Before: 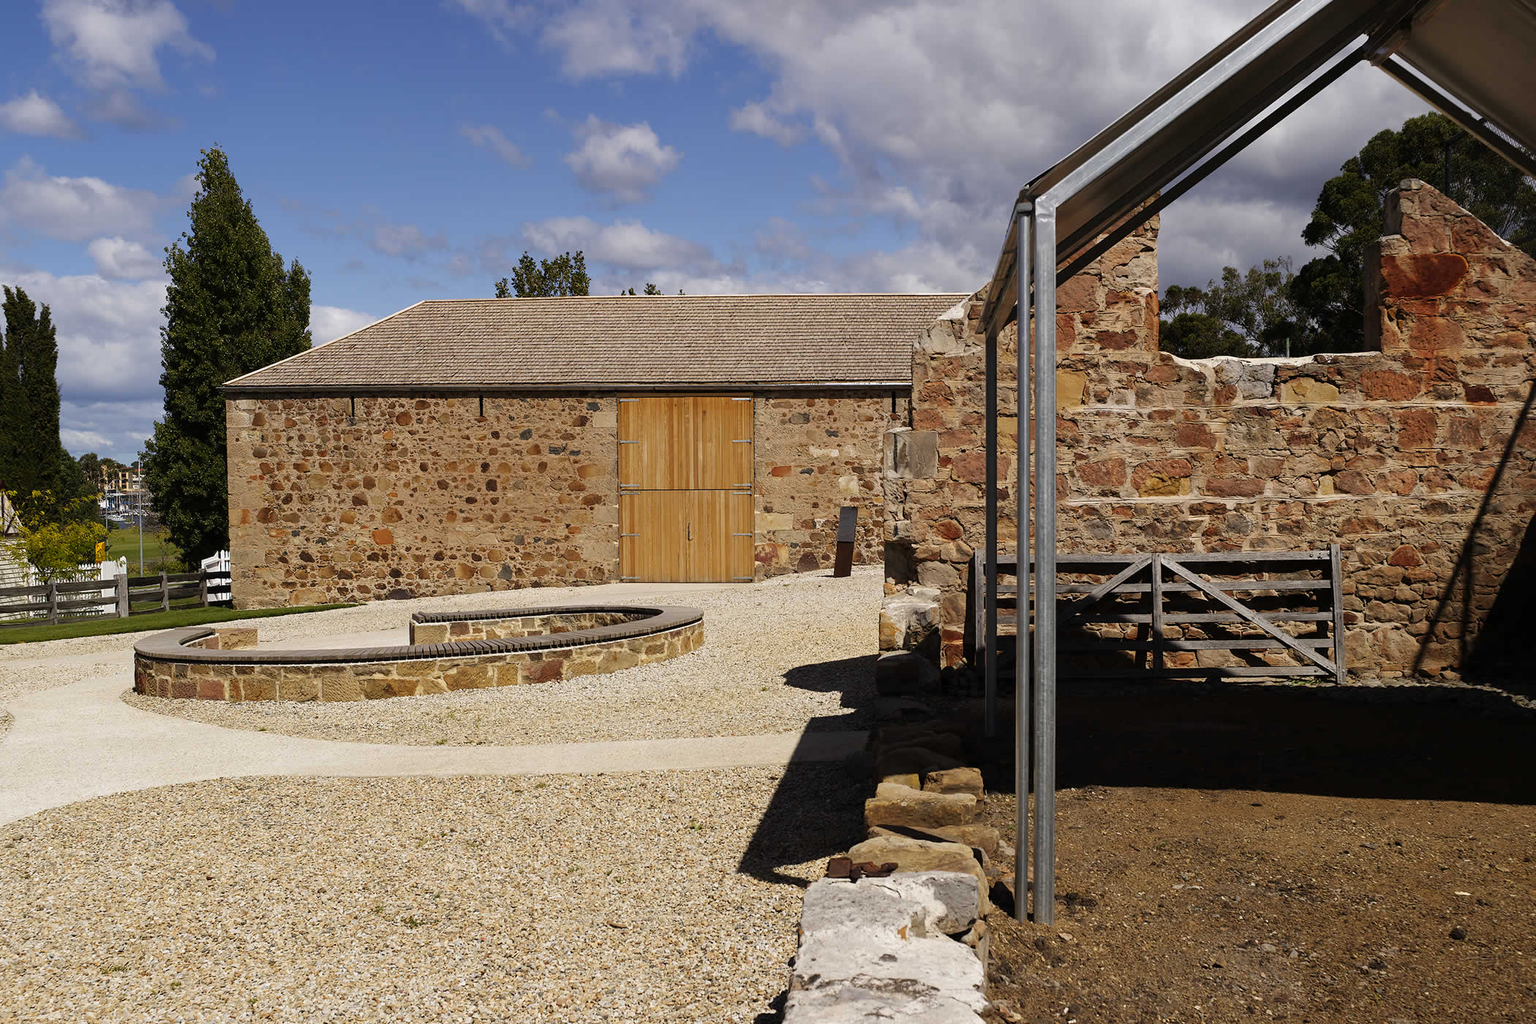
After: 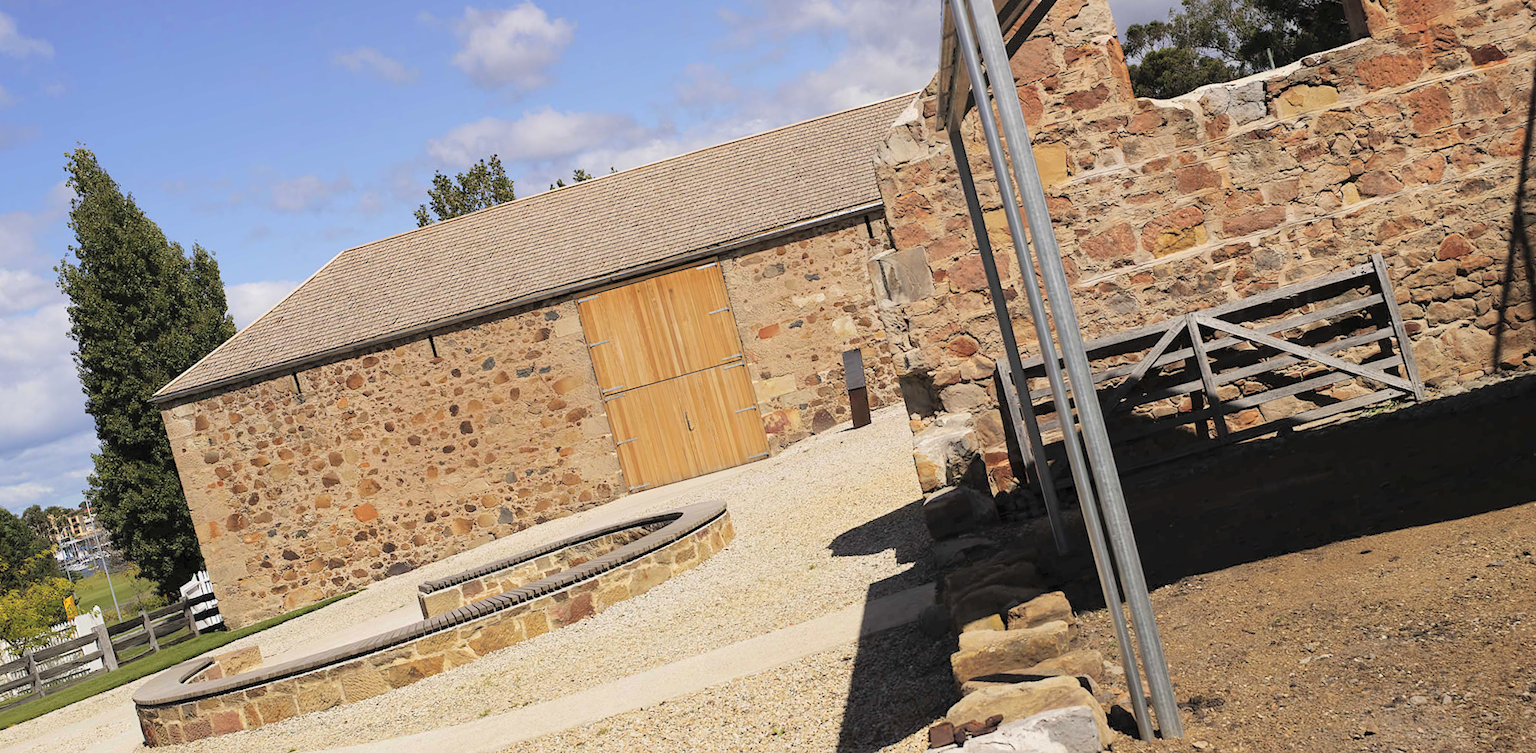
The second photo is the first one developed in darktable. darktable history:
global tonemap: drago (0.7, 100)
exposure: exposure 0.197 EV, compensate highlight preservation false
rotate and perspective: rotation -14.8°, crop left 0.1, crop right 0.903, crop top 0.25, crop bottom 0.748
